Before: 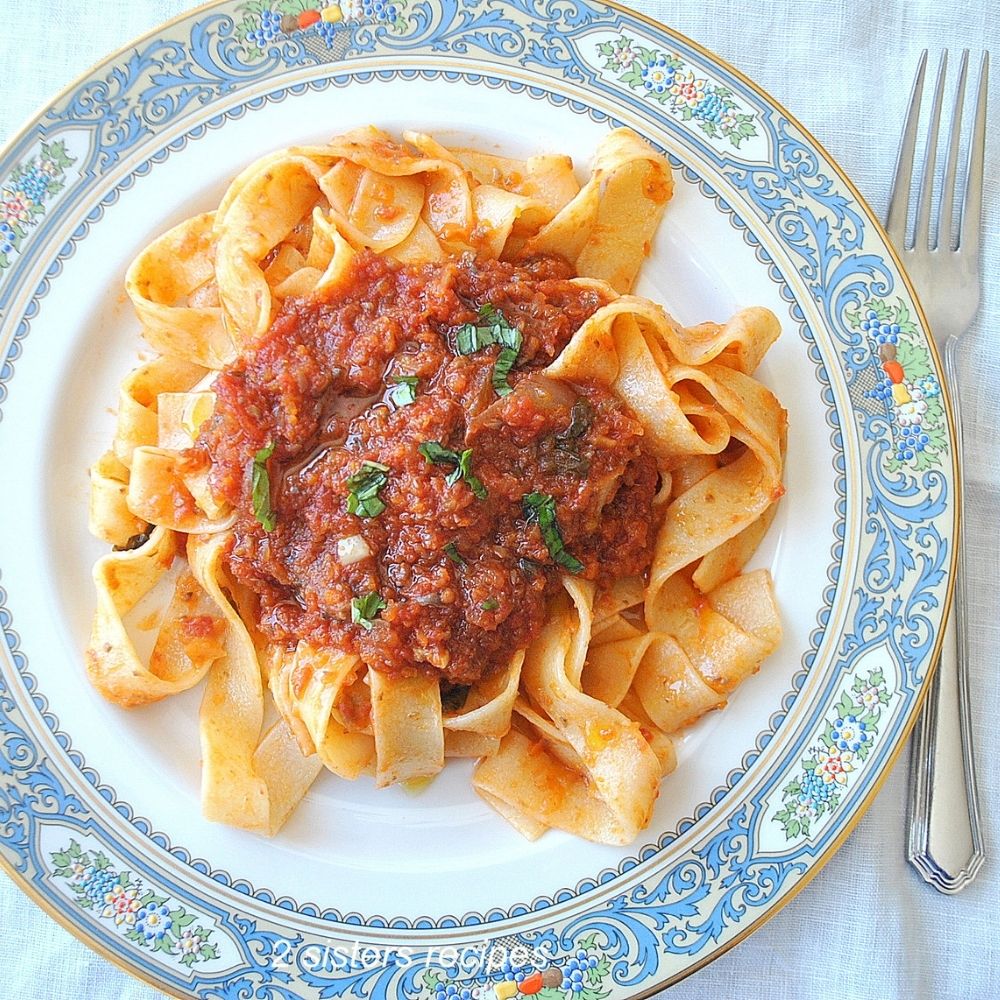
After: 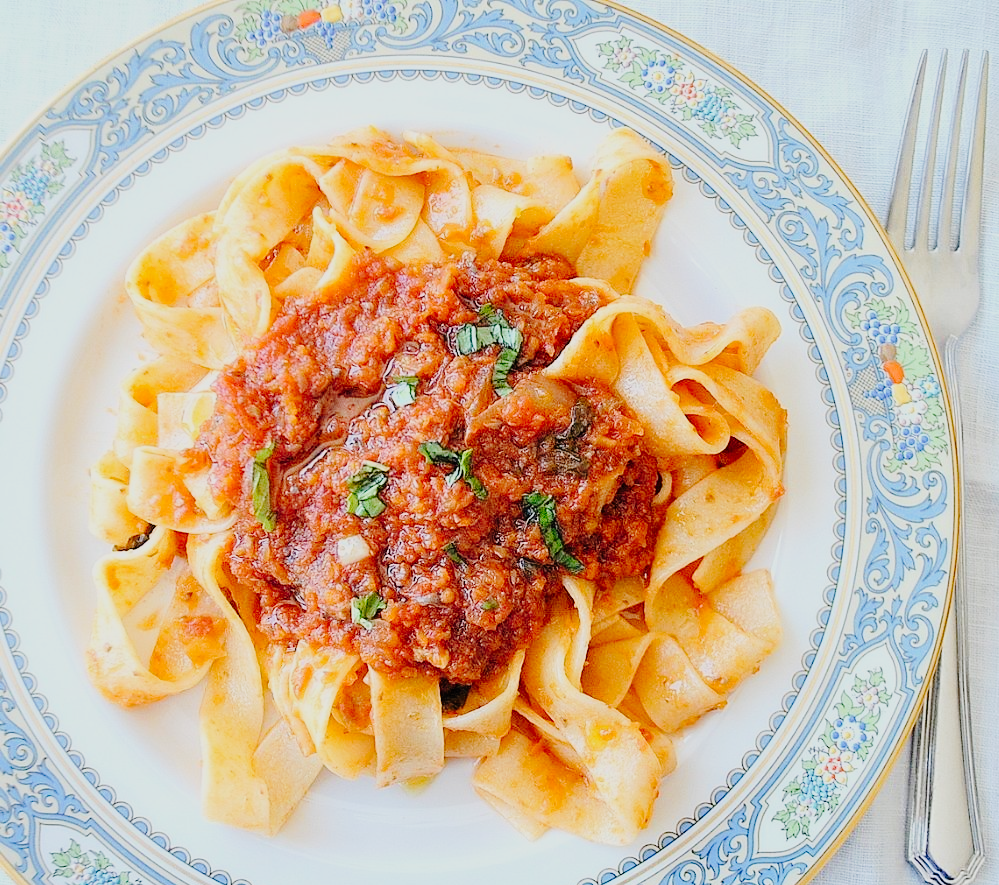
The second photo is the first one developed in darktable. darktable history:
tone curve: curves: ch0 [(0, 0) (0.003, 0.001) (0.011, 0.006) (0.025, 0.012) (0.044, 0.018) (0.069, 0.025) (0.1, 0.045) (0.136, 0.074) (0.177, 0.124) (0.224, 0.196) (0.277, 0.289) (0.335, 0.396) (0.399, 0.495) (0.468, 0.585) (0.543, 0.663) (0.623, 0.728) (0.709, 0.808) (0.801, 0.87) (0.898, 0.932) (1, 1)], preserve colors none
filmic rgb: black relative exposure -7.65 EV, white relative exposure 4.56 EV, hardness 3.61, color science v6 (2022)
crop and rotate: top 0%, bottom 11.49%
